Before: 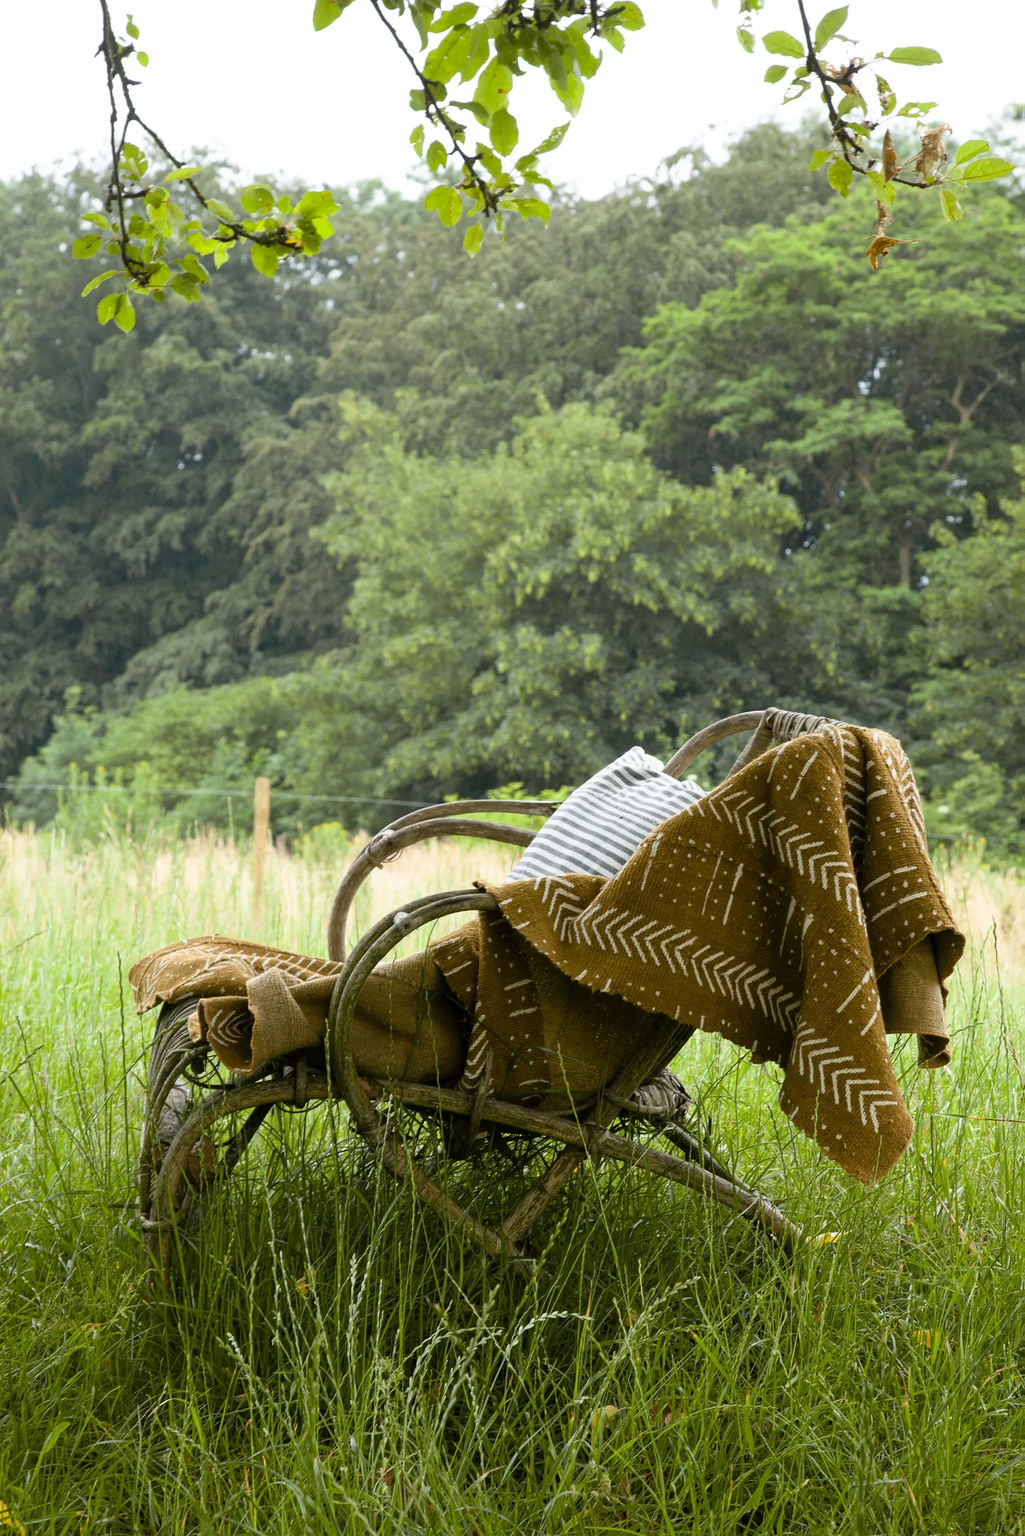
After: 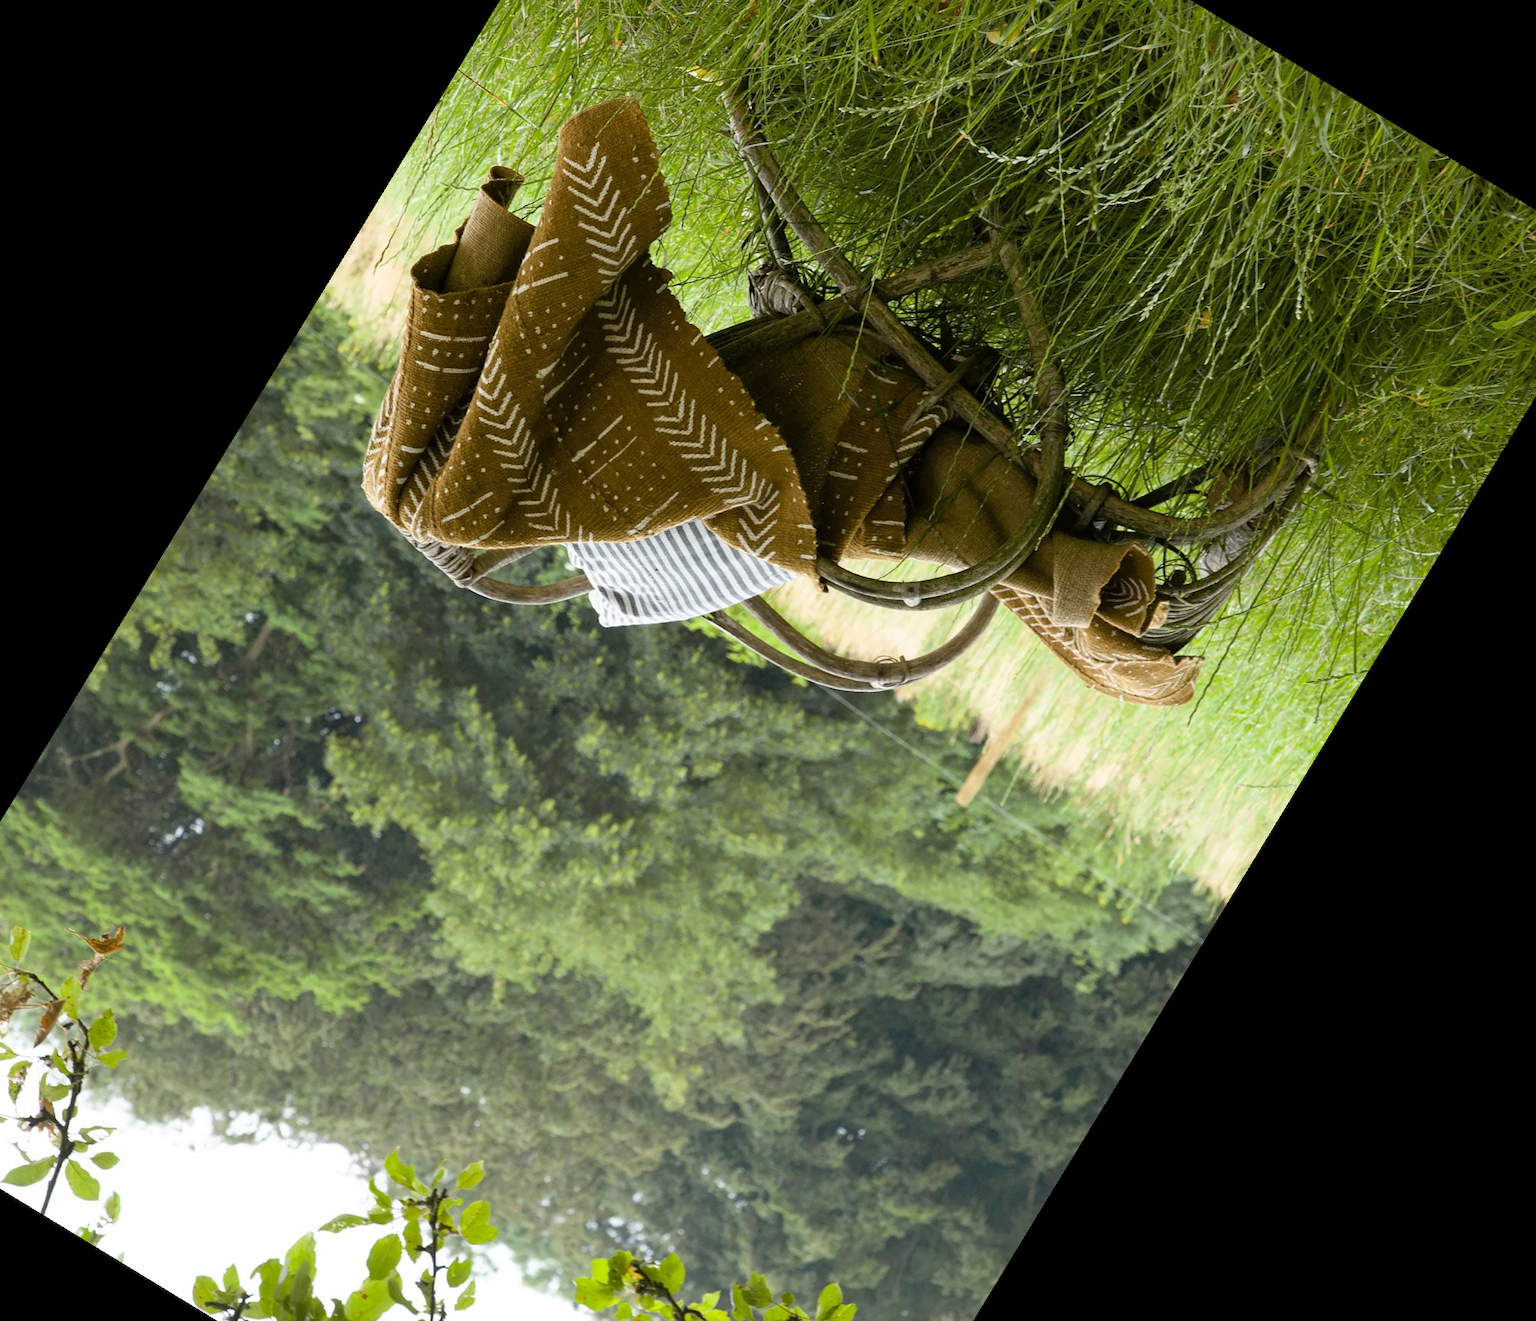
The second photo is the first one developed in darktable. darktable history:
crop and rotate: angle 148.68°, left 9.111%, top 15.603%, right 4.588%, bottom 17.041%
white balance: emerald 1
